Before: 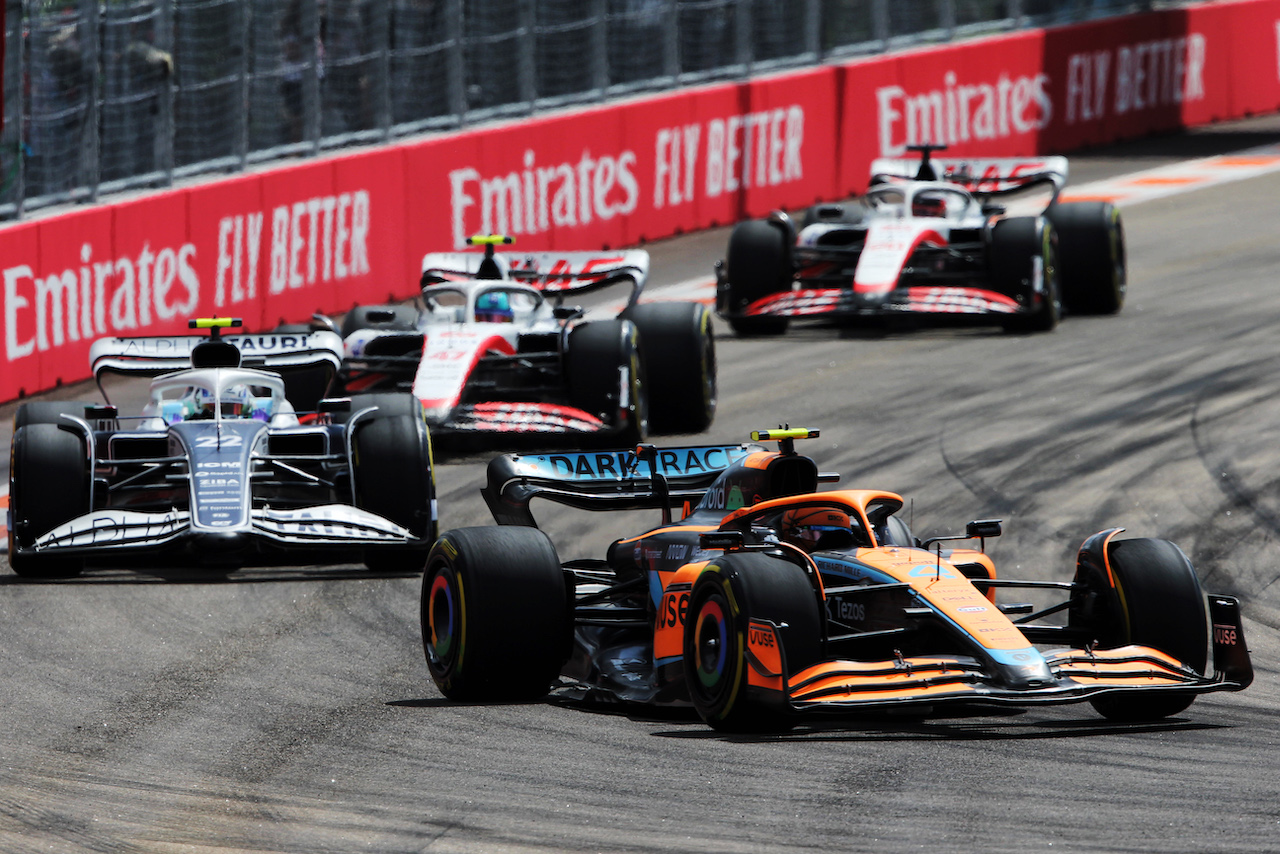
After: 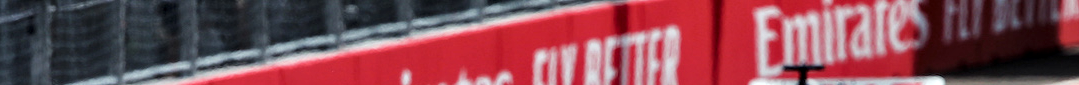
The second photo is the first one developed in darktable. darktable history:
crop and rotate: left 9.644%, top 9.491%, right 6.021%, bottom 80.509%
local contrast: detail 135%, midtone range 0.75
